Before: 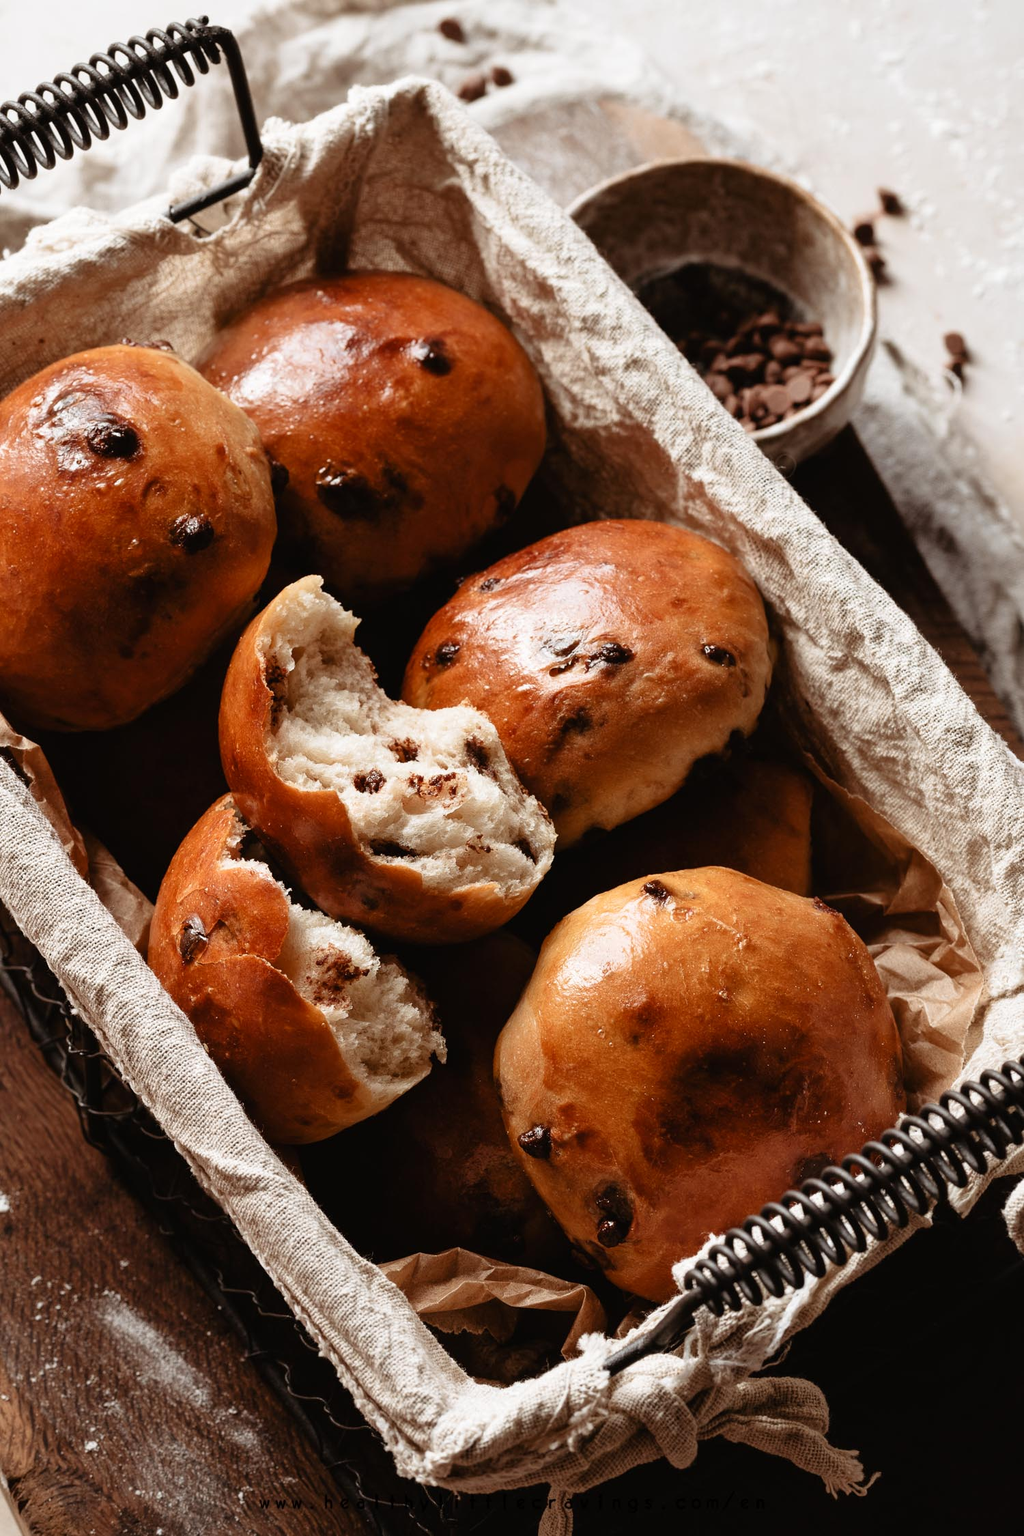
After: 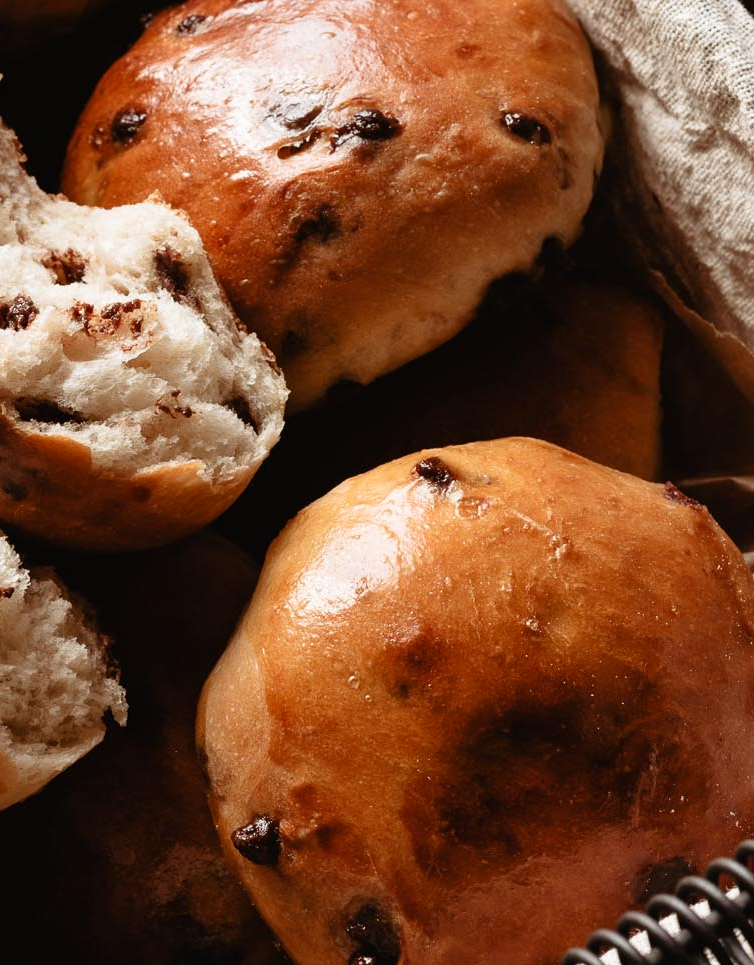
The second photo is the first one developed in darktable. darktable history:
crop: left 35.14%, top 36.99%, right 14.572%, bottom 20.094%
